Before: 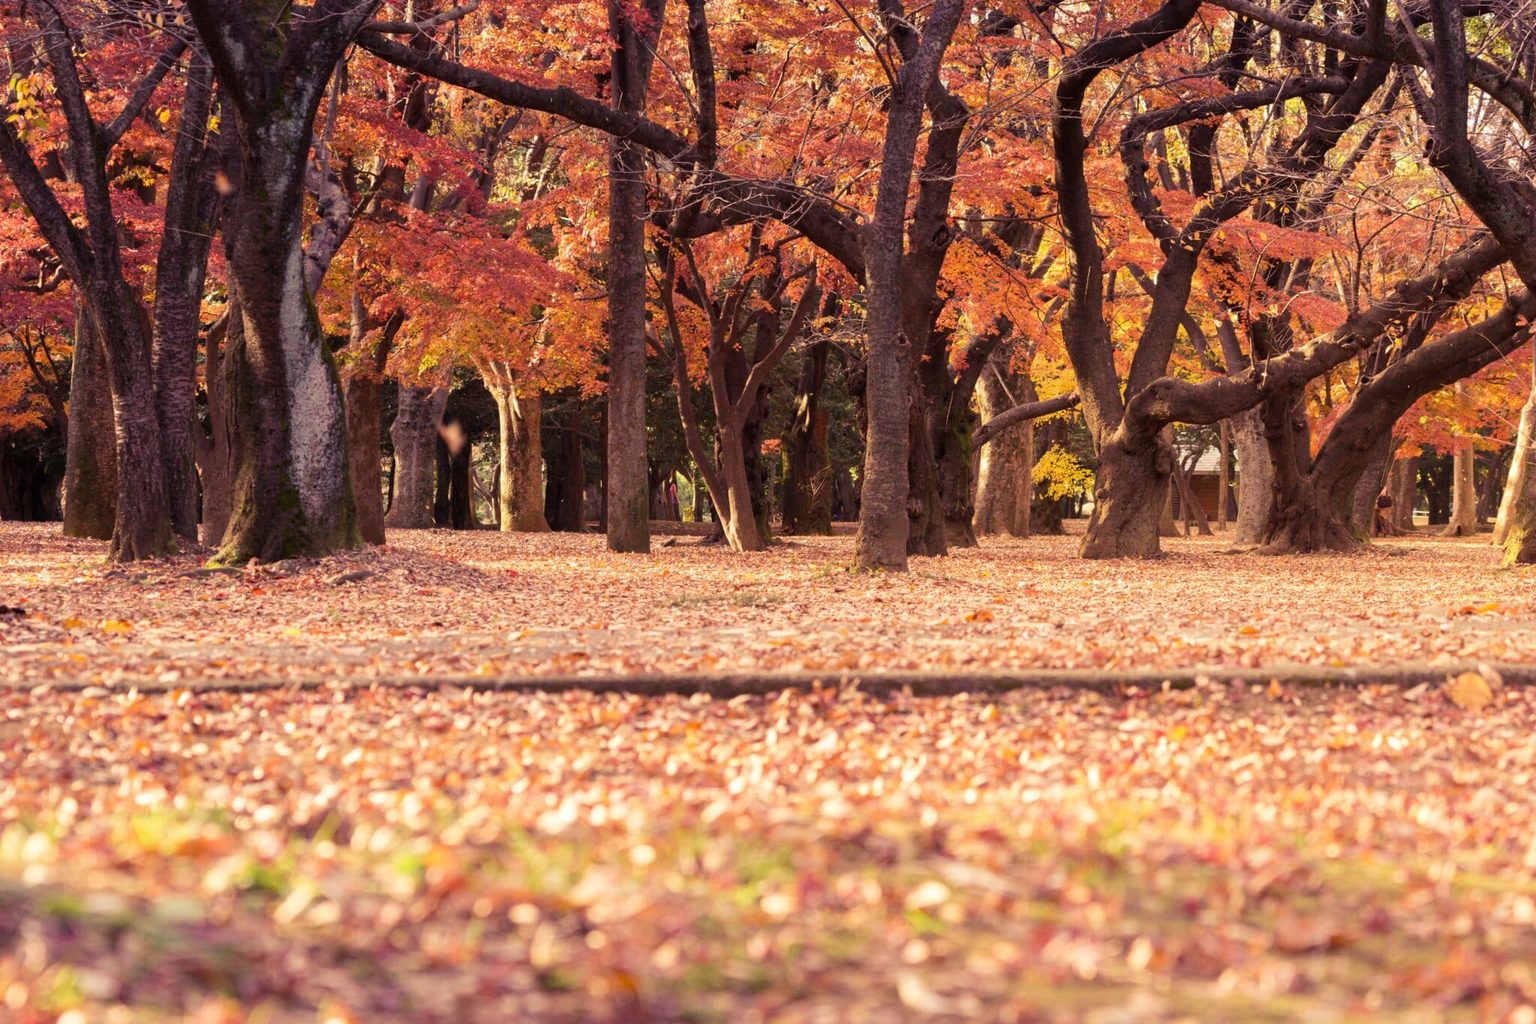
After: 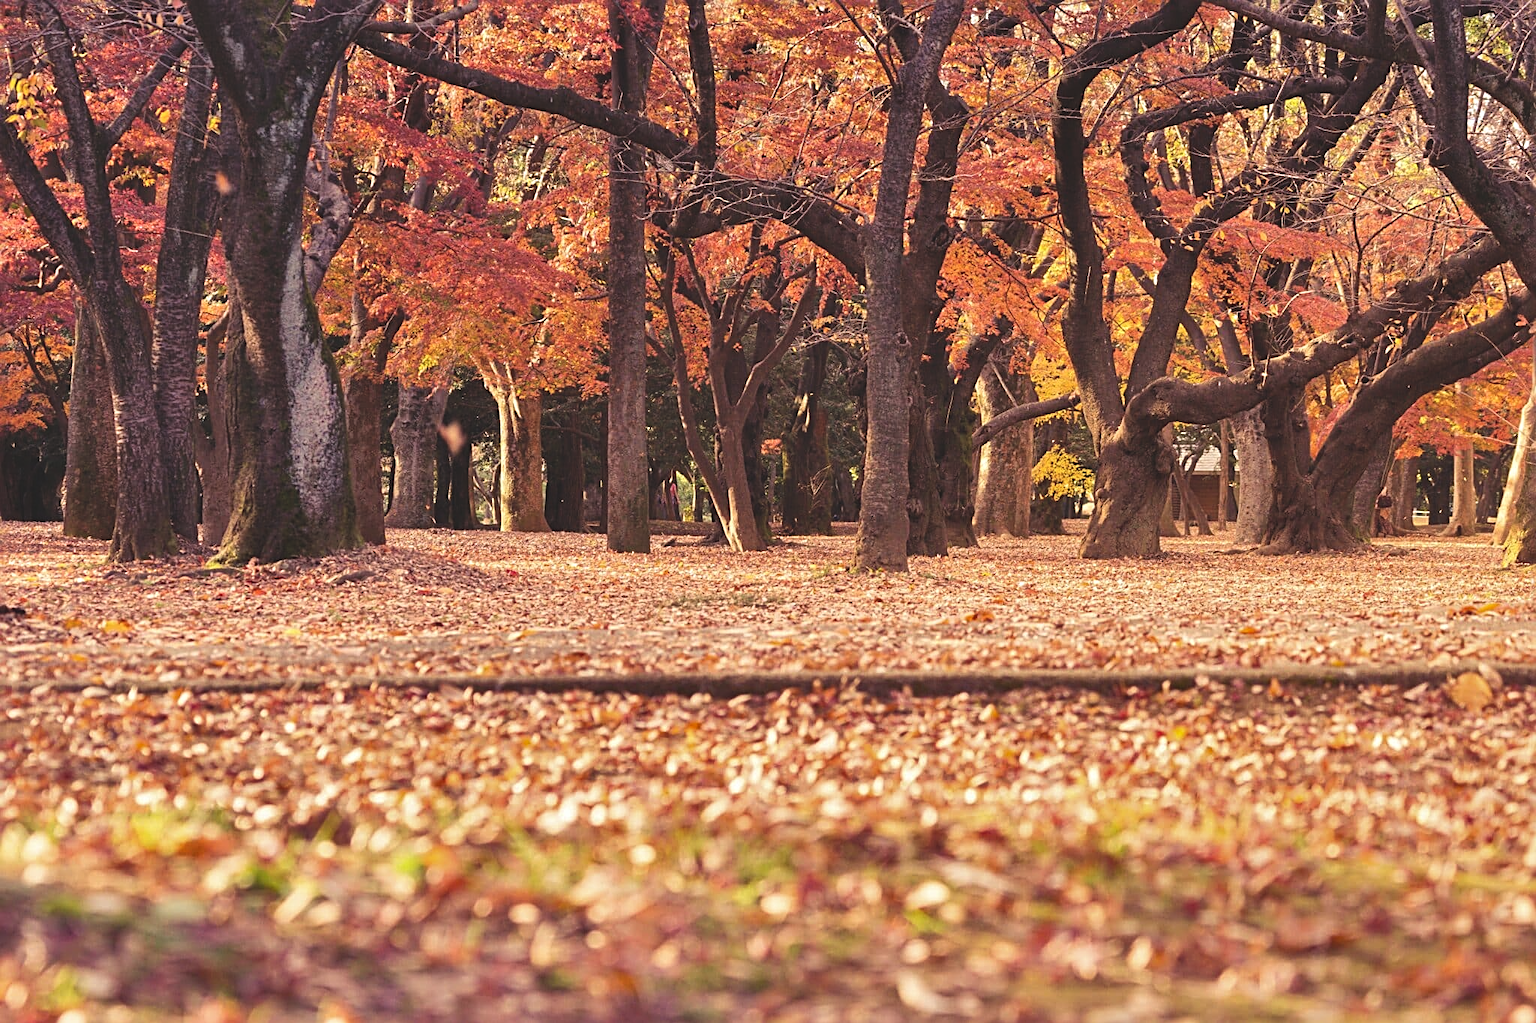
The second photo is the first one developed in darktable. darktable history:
shadows and highlights: radius 100.41, shadows 50.55, highlights -64.36, highlights color adjustment 49.82%, soften with gaussian
sharpen: radius 2.531, amount 0.628
exposure: black level correction -0.015, compensate highlight preservation false
